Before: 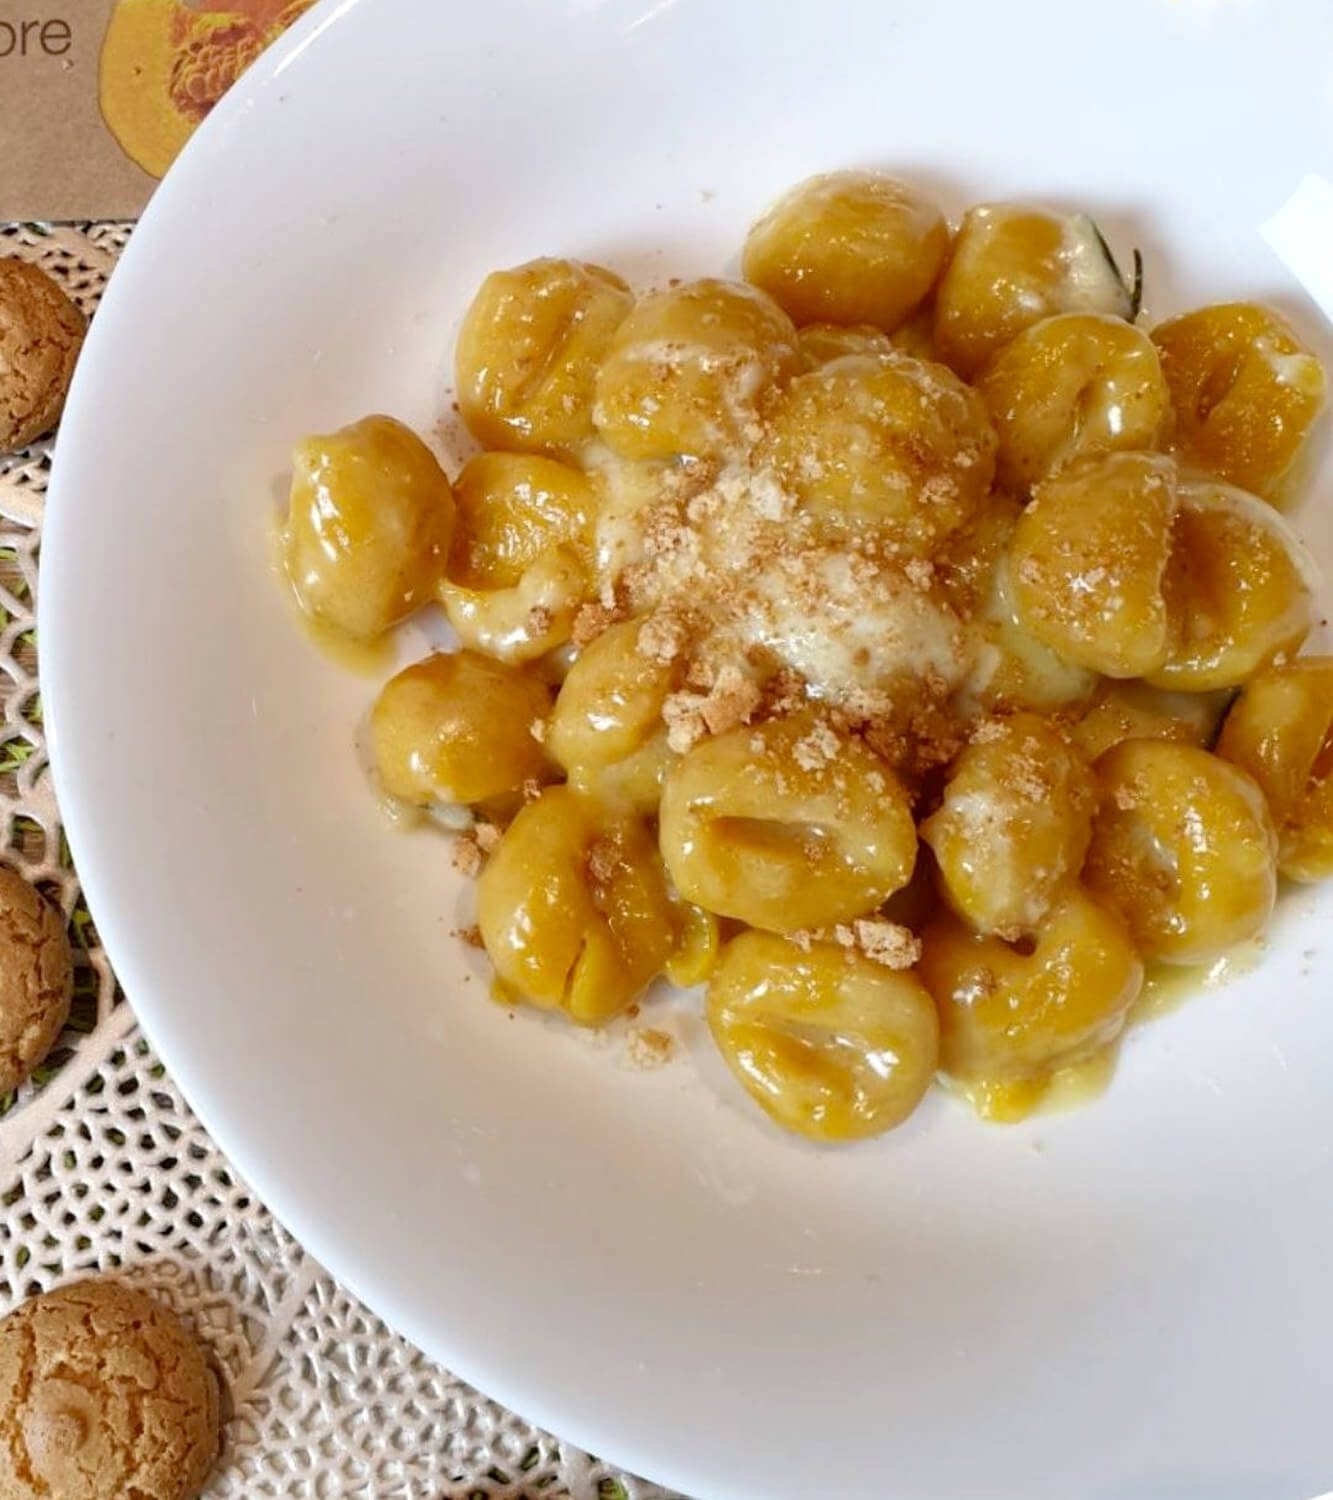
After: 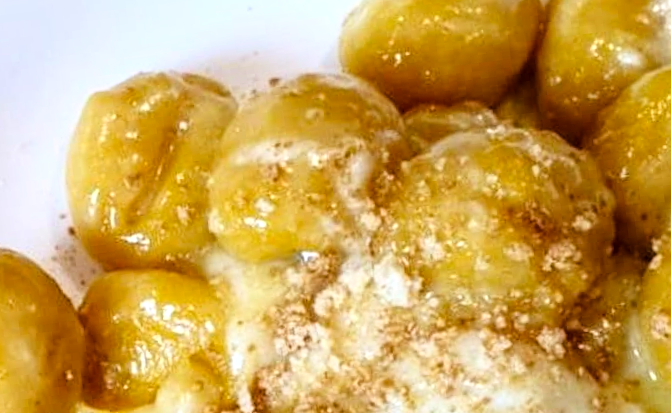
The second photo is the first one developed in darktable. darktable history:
crop: left 28.64%, top 16.832%, right 26.637%, bottom 58.055%
rotate and perspective: rotation -6.83°, automatic cropping off
local contrast: on, module defaults
white balance: red 0.931, blue 1.11
tone curve: curves: ch0 [(0, 0.016) (0.11, 0.039) (0.259, 0.235) (0.383, 0.437) (0.499, 0.597) (0.733, 0.867) (0.843, 0.948) (1, 1)], color space Lab, linked channels, preserve colors none
